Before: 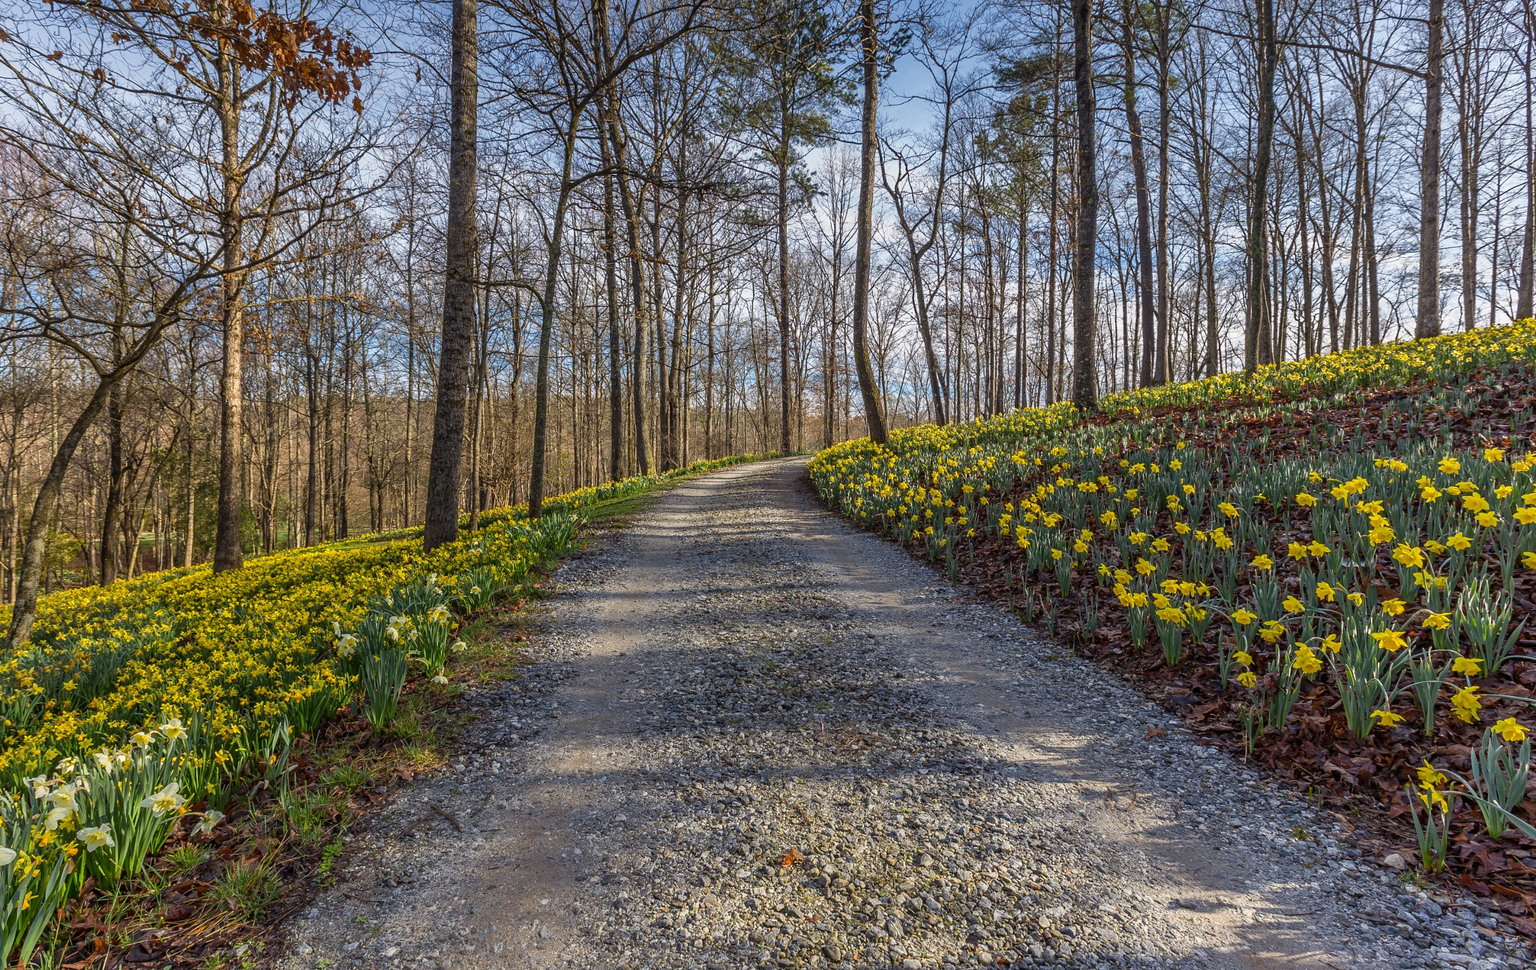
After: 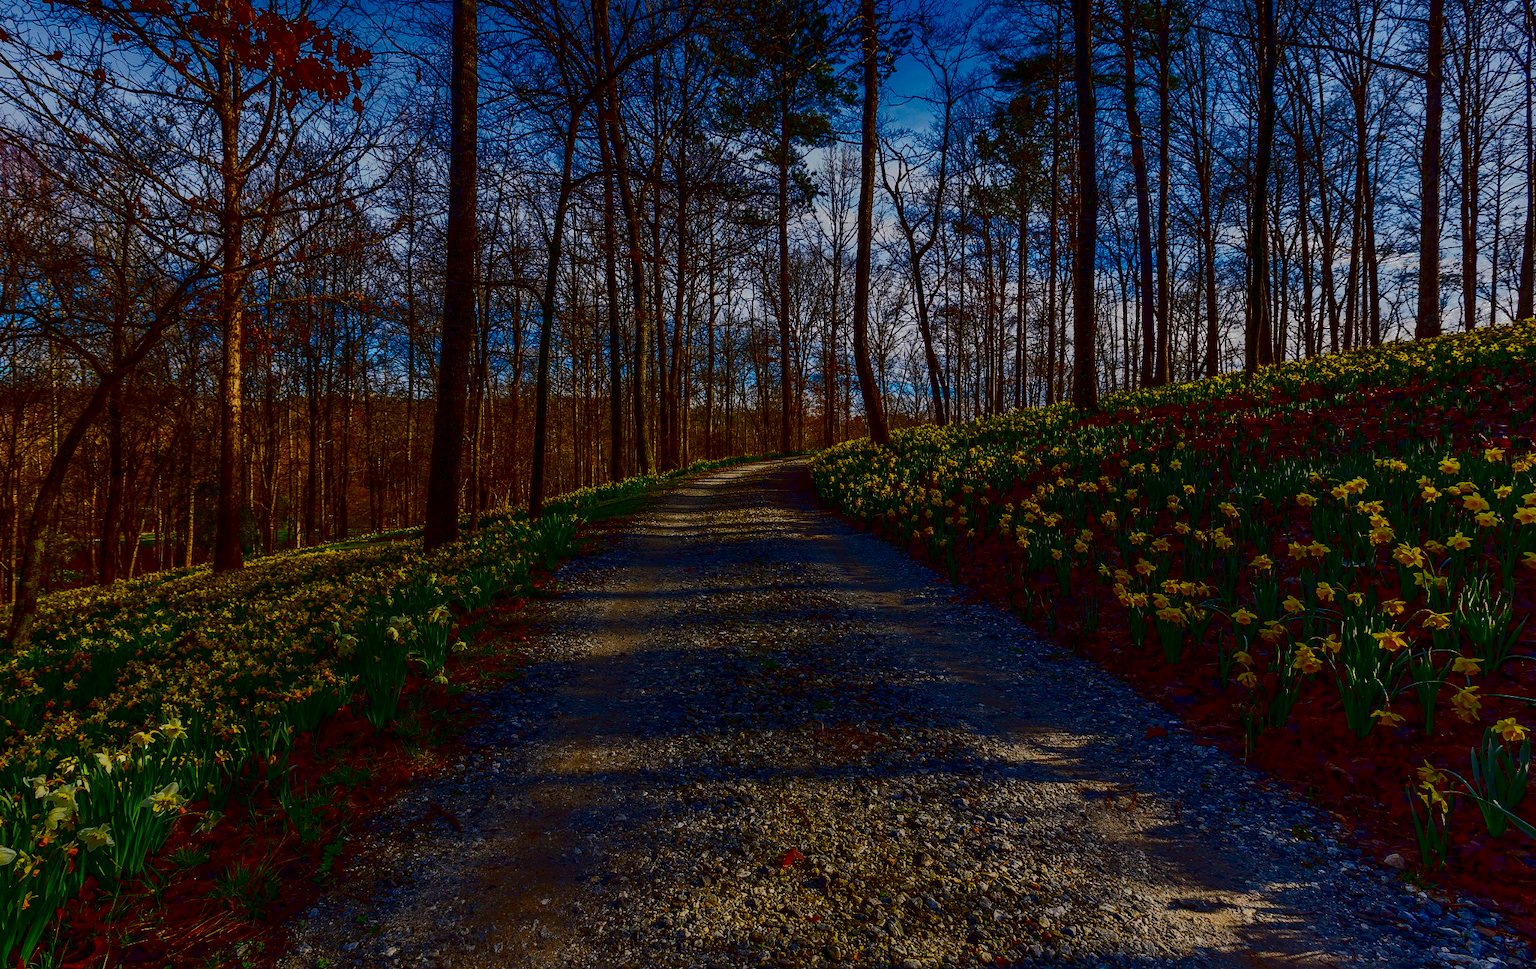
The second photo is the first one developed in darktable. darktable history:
shadows and highlights: shadows -18.78, highlights -73.65
contrast brightness saturation: brightness -0.994, saturation 0.984
